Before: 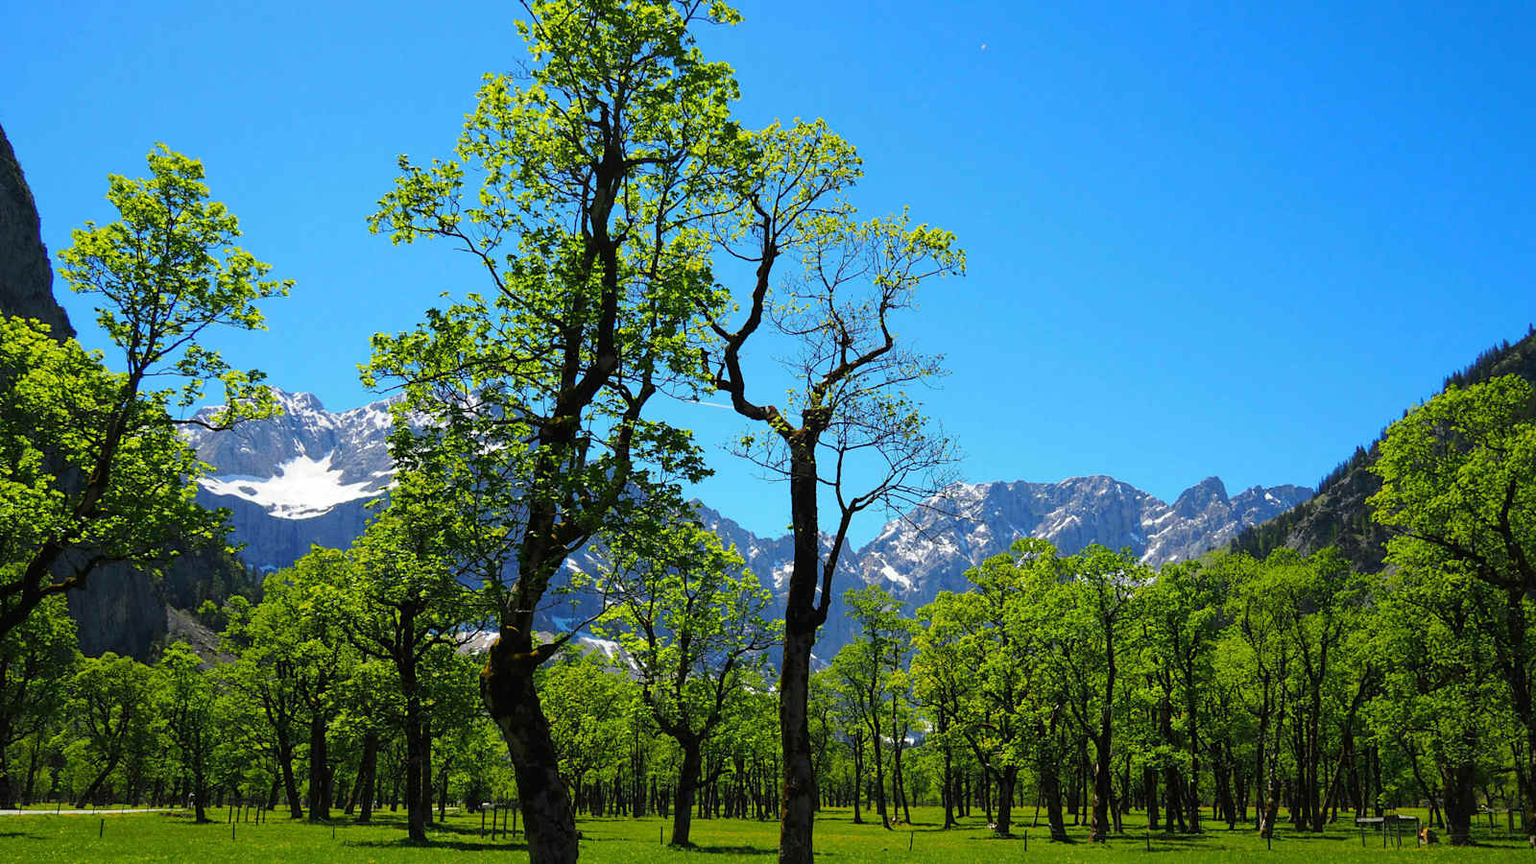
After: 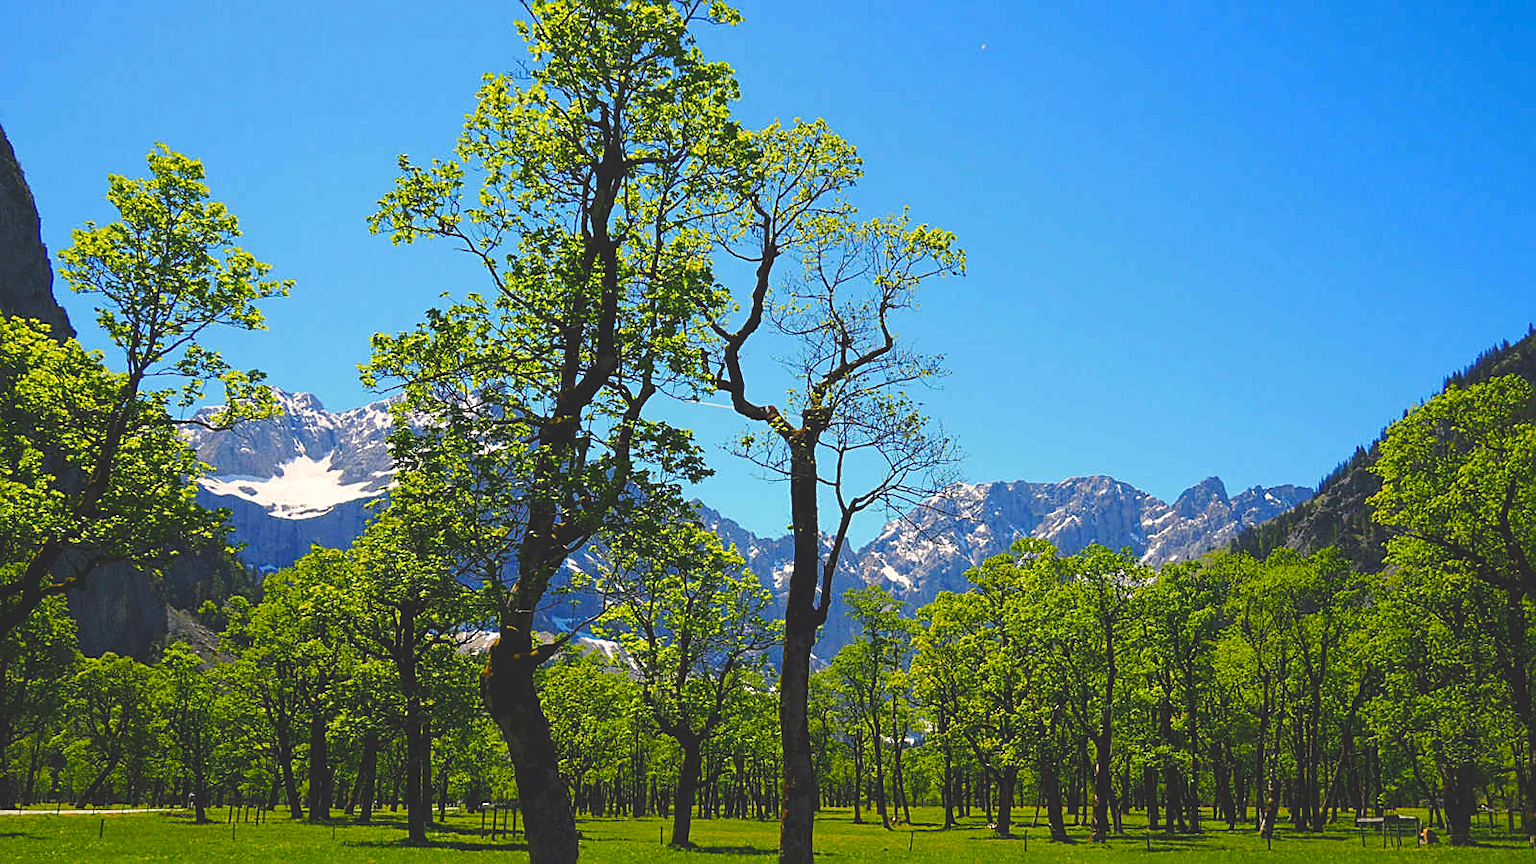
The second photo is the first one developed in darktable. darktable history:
sharpen: on, module defaults
color balance rgb: shadows lift › chroma 2%, shadows lift › hue 247.2°, power › chroma 0.3%, power › hue 25.2°, highlights gain › chroma 3%, highlights gain › hue 60°, global offset › luminance 2%, perceptual saturation grading › global saturation 20%, perceptual saturation grading › highlights -20%, perceptual saturation grading › shadows 30%
